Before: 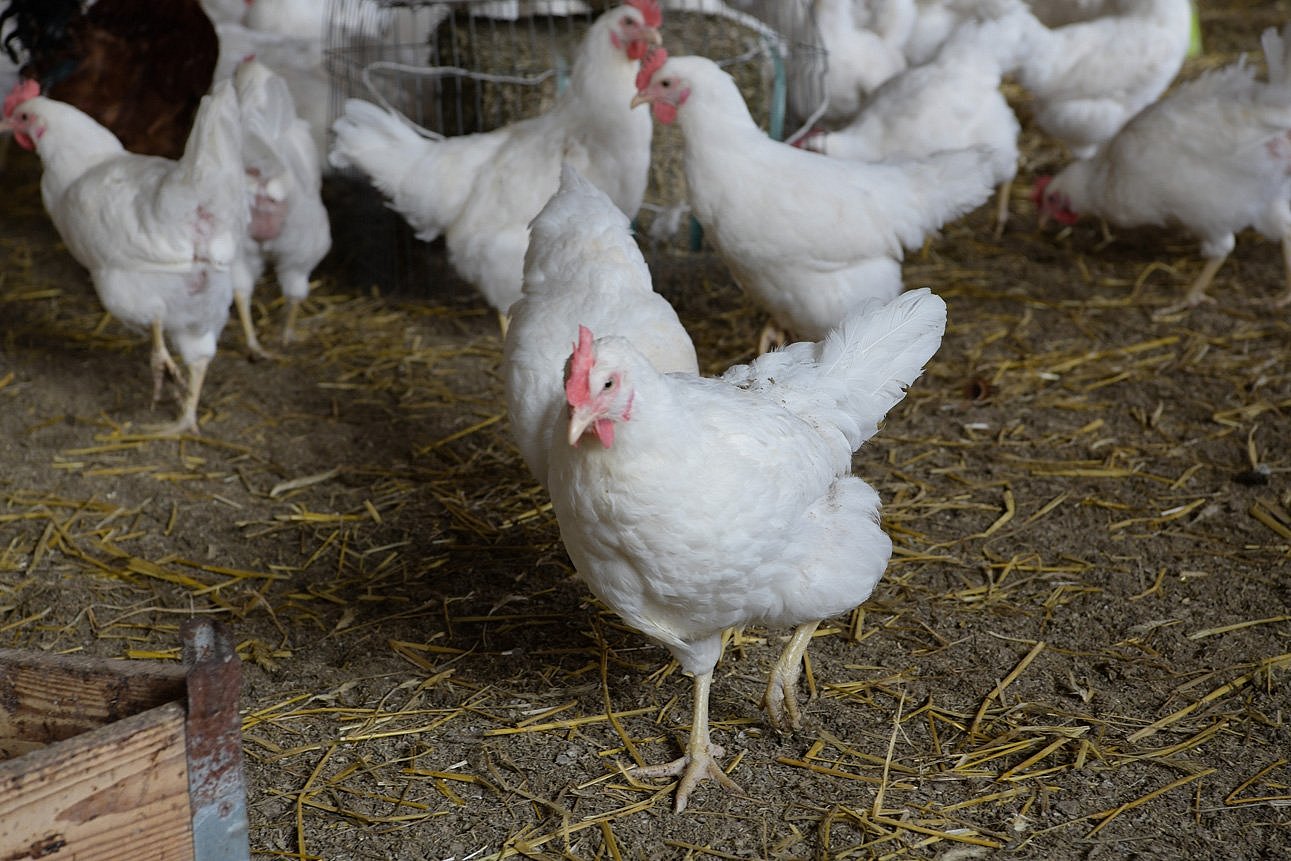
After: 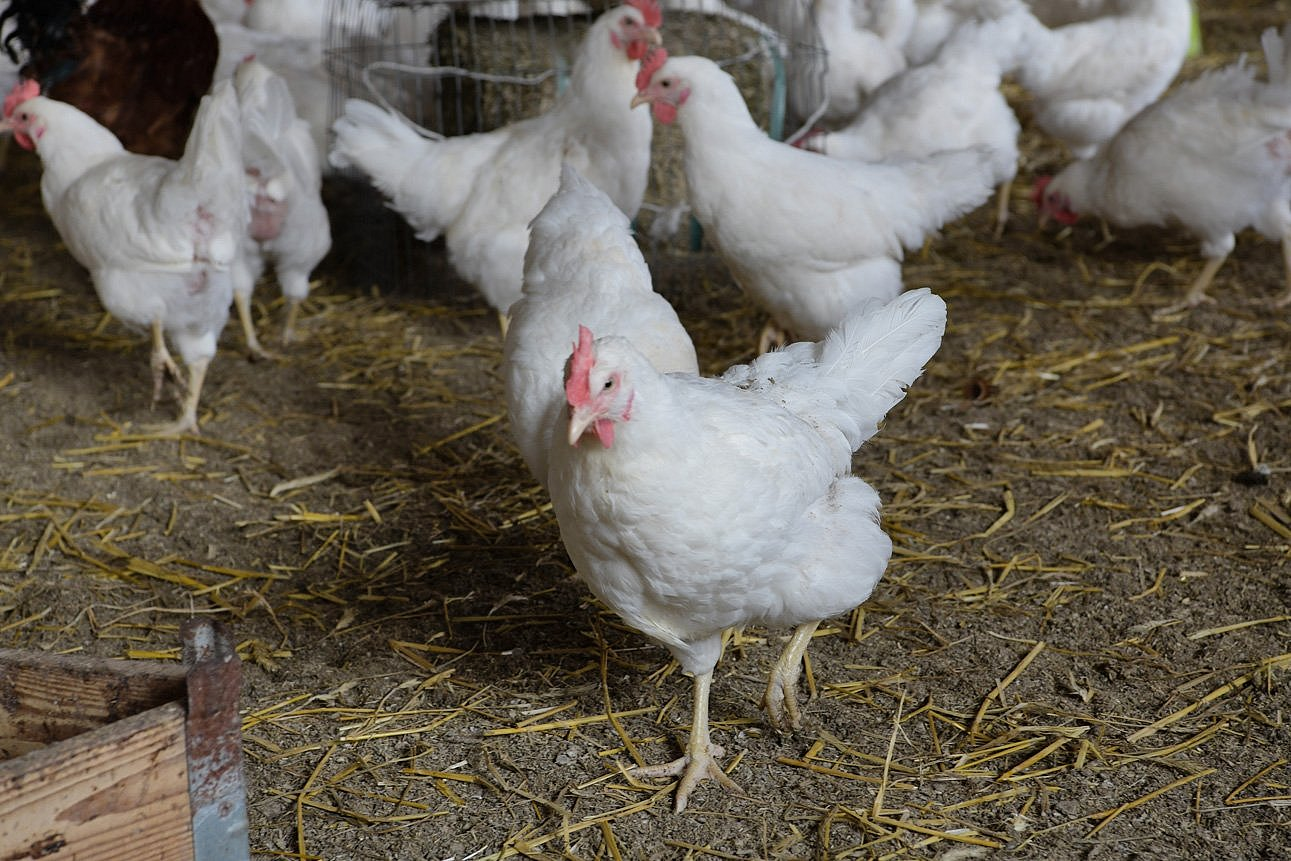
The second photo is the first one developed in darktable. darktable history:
exposure: compensate exposure bias true, compensate highlight preservation false
shadows and highlights: low approximation 0.01, soften with gaussian
